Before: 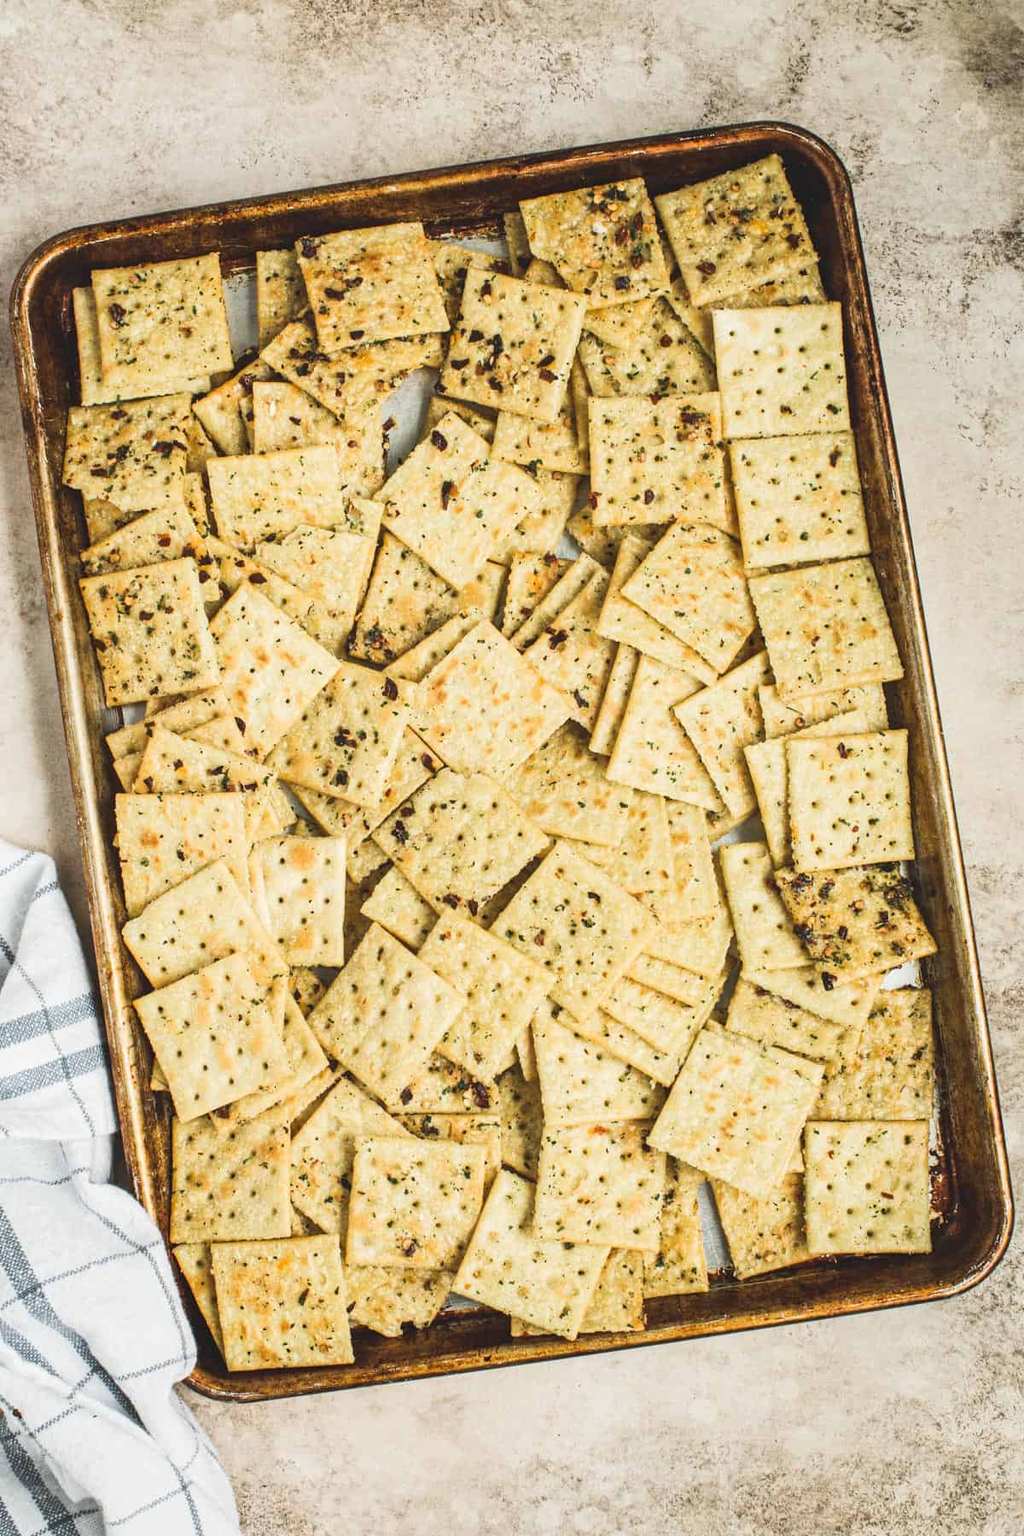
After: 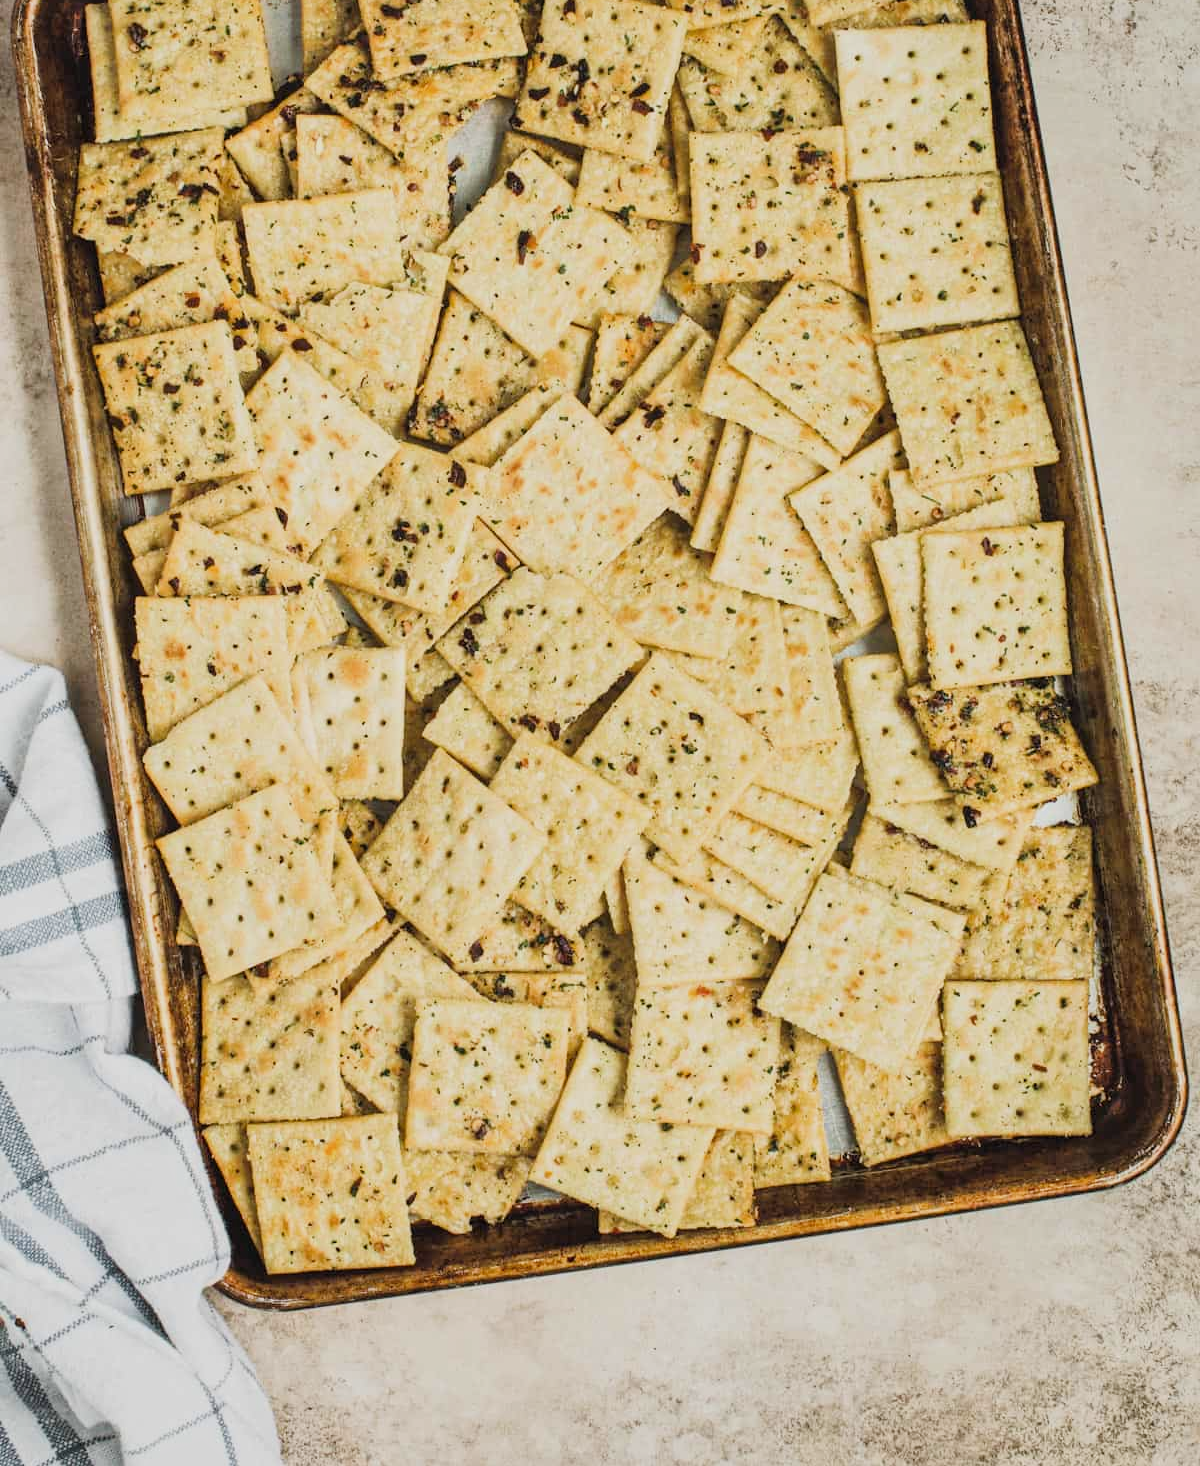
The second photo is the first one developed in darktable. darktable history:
local contrast: mode bilateral grid, contrast 20, coarseness 50, detail 120%, midtone range 0.2
crop and rotate: top 18.507%
filmic rgb: white relative exposure 3.8 EV, hardness 4.35
